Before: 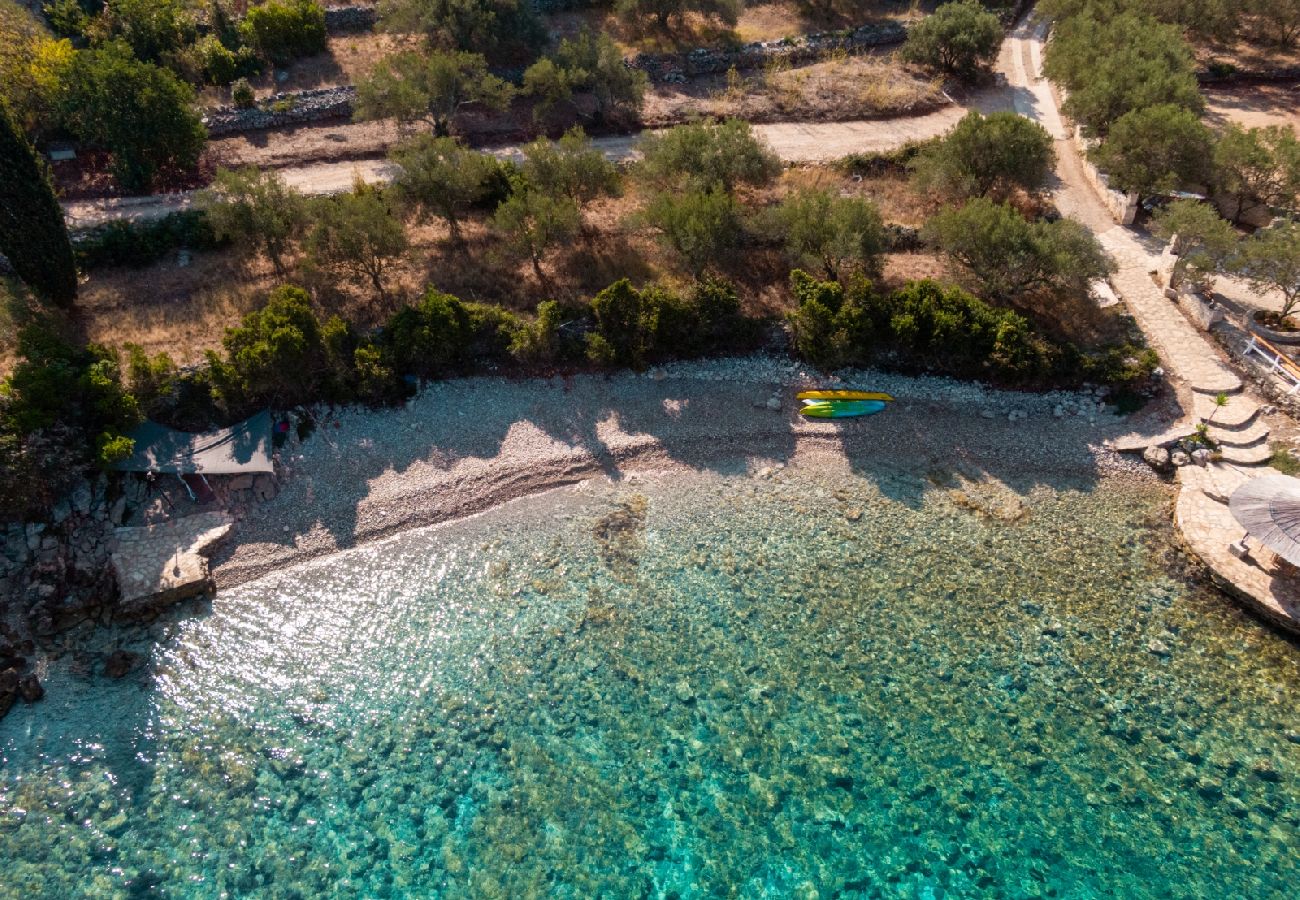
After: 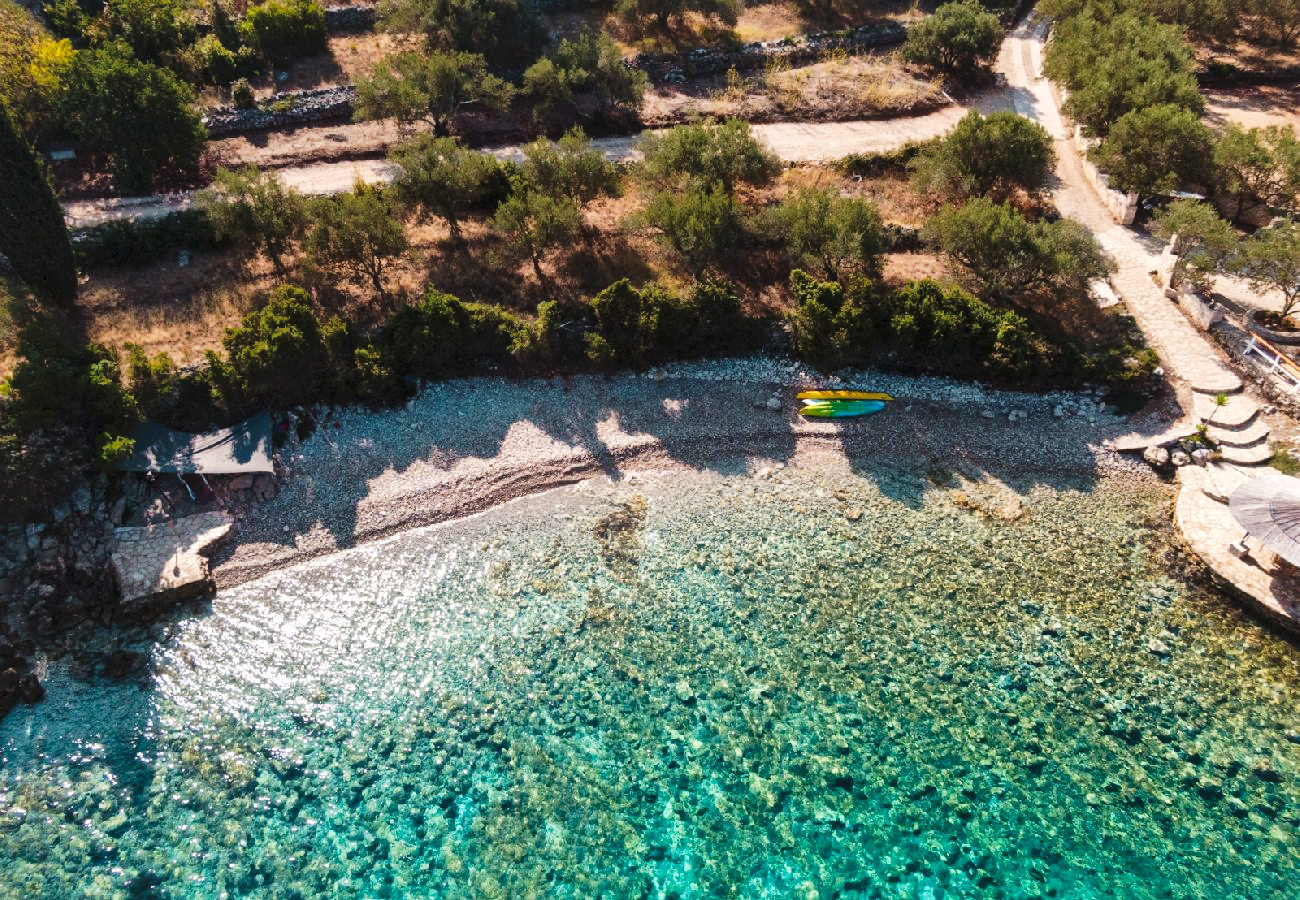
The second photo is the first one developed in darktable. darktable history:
local contrast: mode bilateral grid, contrast 20, coarseness 50, detail 150%, midtone range 0.2
tone curve: curves: ch0 [(0, 0) (0.003, 0.065) (0.011, 0.072) (0.025, 0.09) (0.044, 0.104) (0.069, 0.116) (0.1, 0.127) (0.136, 0.15) (0.177, 0.184) (0.224, 0.223) (0.277, 0.28) (0.335, 0.361) (0.399, 0.443) (0.468, 0.525) (0.543, 0.616) (0.623, 0.713) (0.709, 0.79) (0.801, 0.866) (0.898, 0.933) (1, 1)], preserve colors none
